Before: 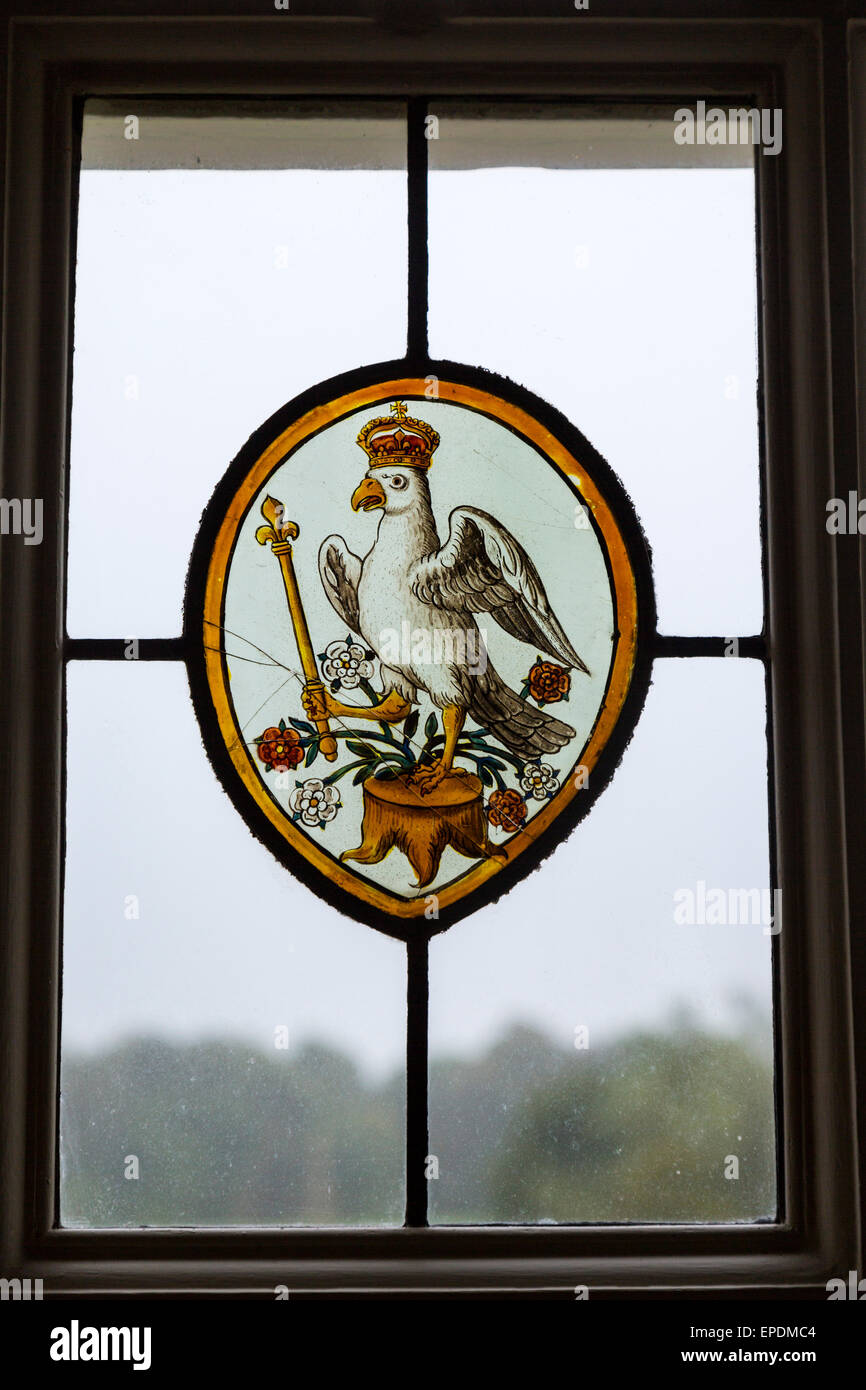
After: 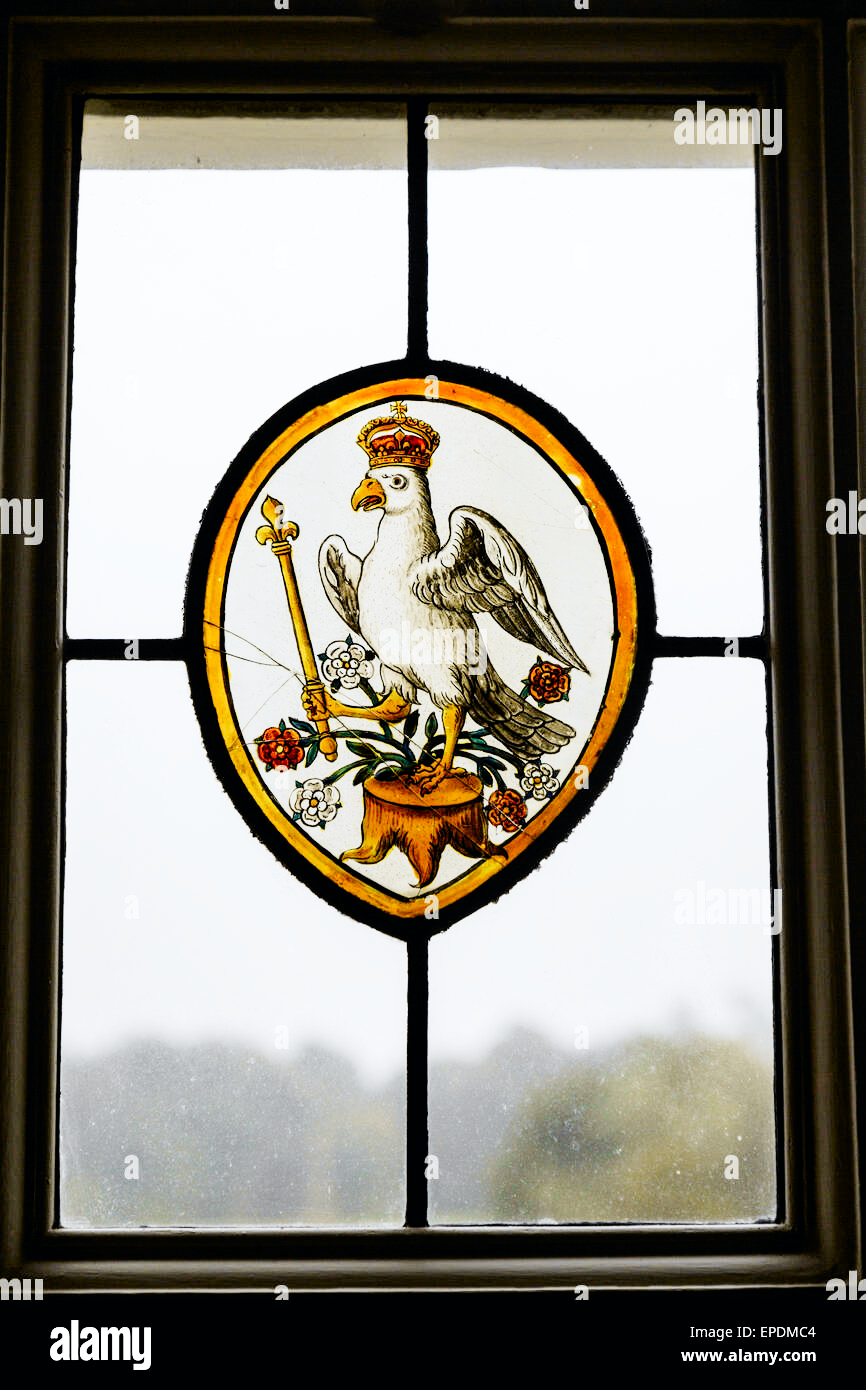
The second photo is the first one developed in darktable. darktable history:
exposure: black level correction 0, exposure 0.698 EV, compensate highlight preservation false
filmic rgb: black relative exposure -7.16 EV, white relative exposure 5.35 EV, hardness 3.02, preserve chrominance no, color science v5 (2021)
tone curve: curves: ch0 [(0, 0) (0.071, 0.058) (0.266, 0.268) (0.498, 0.542) (0.766, 0.807) (1, 0.983)]; ch1 [(0, 0) (0.346, 0.307) (0.408, 0.387) (0.463, 0.465) (0.482, 0.493) (0.502, 0.499) (0.517, 0.505) (0.55, 0.554) (0.597, 0.61) (0.651, 0.698) (1, 1)]; ch2 [(0, 0) (0.346, 0.34) (0.434, 0.46) (0.485, 0.494) (0.5, 0.498) (0.509, 0.517) (0.526, 0.539) (0.583, 0.603) (0.625, 0.659) (1, 1)], color space Lab, independent channels, preserve colors none
levels: mode automatic, levels [0, 0.476, 0.951]
